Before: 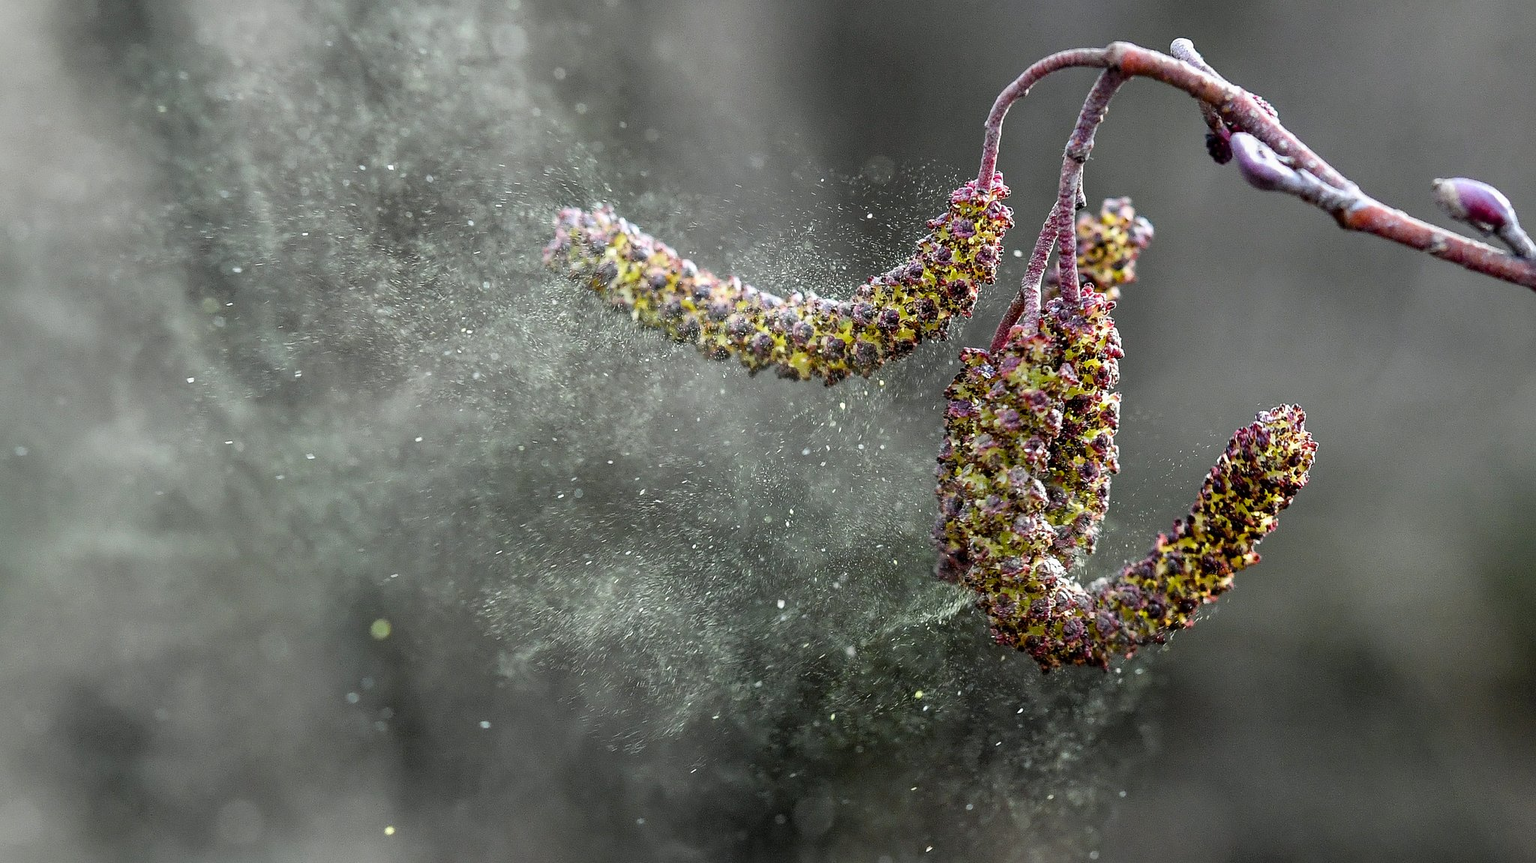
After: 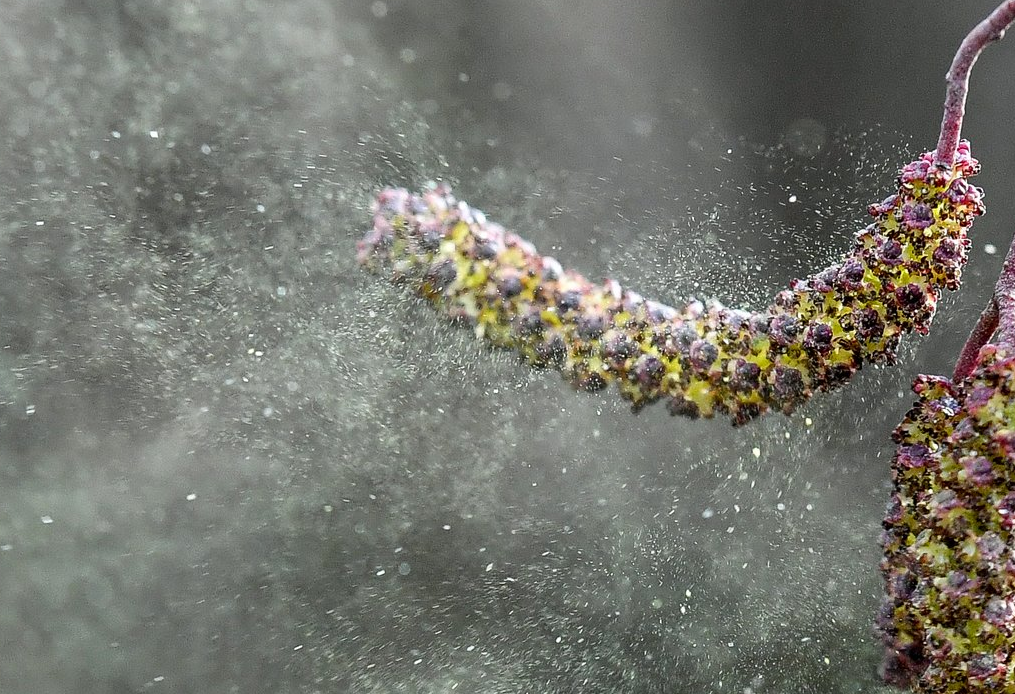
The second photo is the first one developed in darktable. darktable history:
levels: mode automatic, levels [0.062, 0.494, 0.925]
crop: left 17.944%, top 7.796%, right 32.451%, bottom 31.901%
